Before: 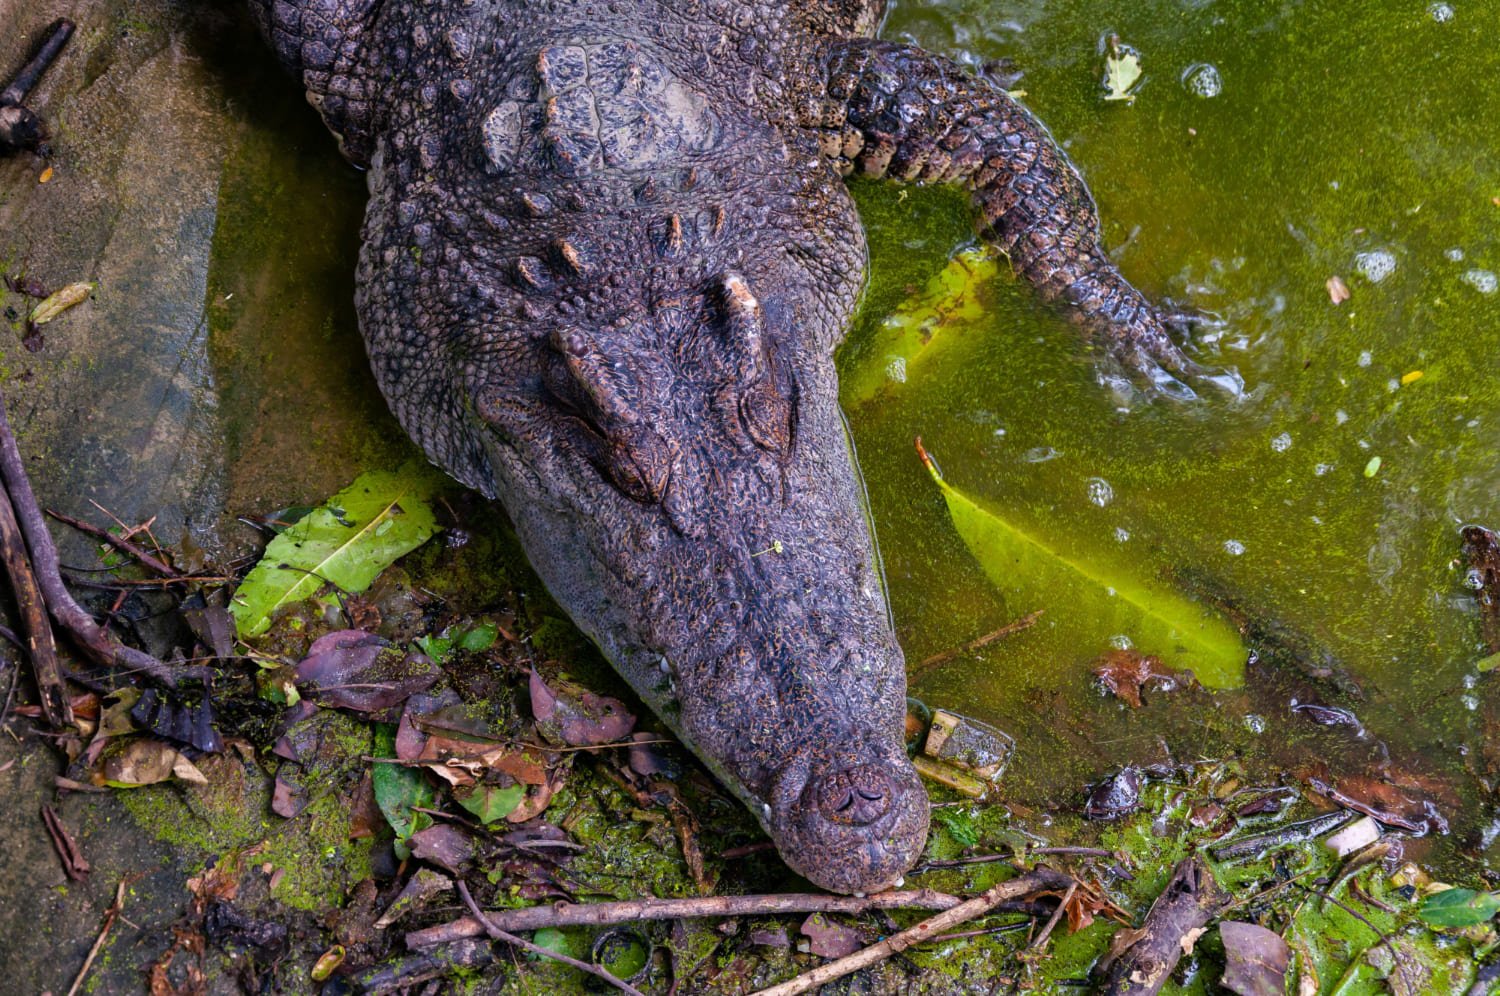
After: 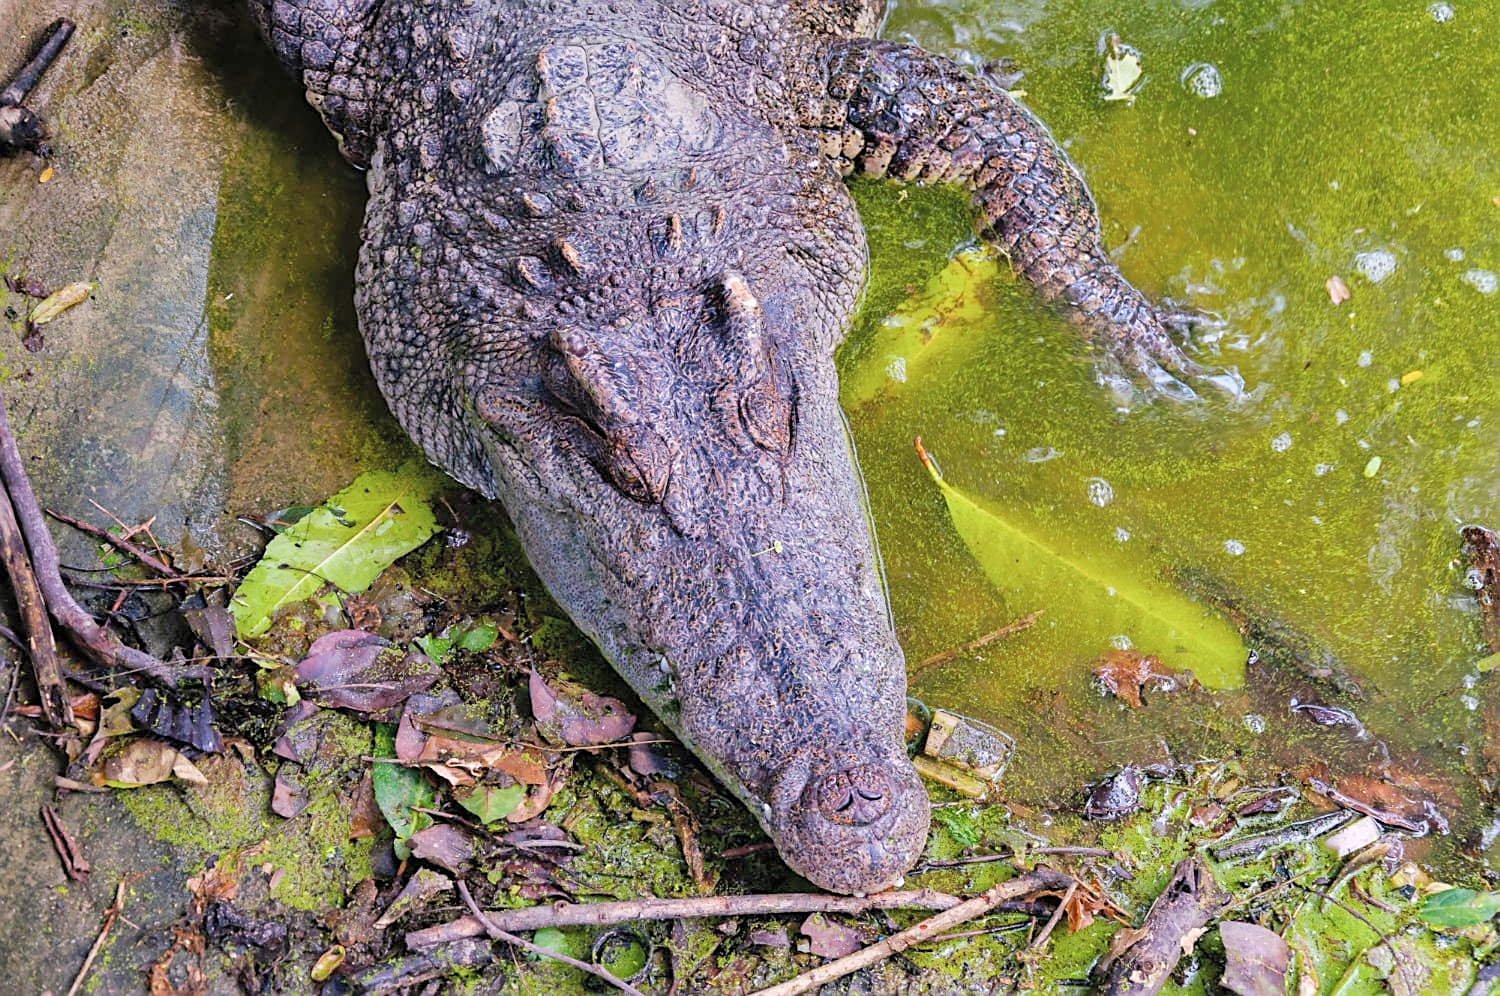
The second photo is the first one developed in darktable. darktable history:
contrast brightness saturation: brightness 0.15
base curve: curves: ch0 [(0, 0) (0.158, 0.273) (0.879, 0.895) (1, 1)], preserve colors none
sharpen: on, module defaults
